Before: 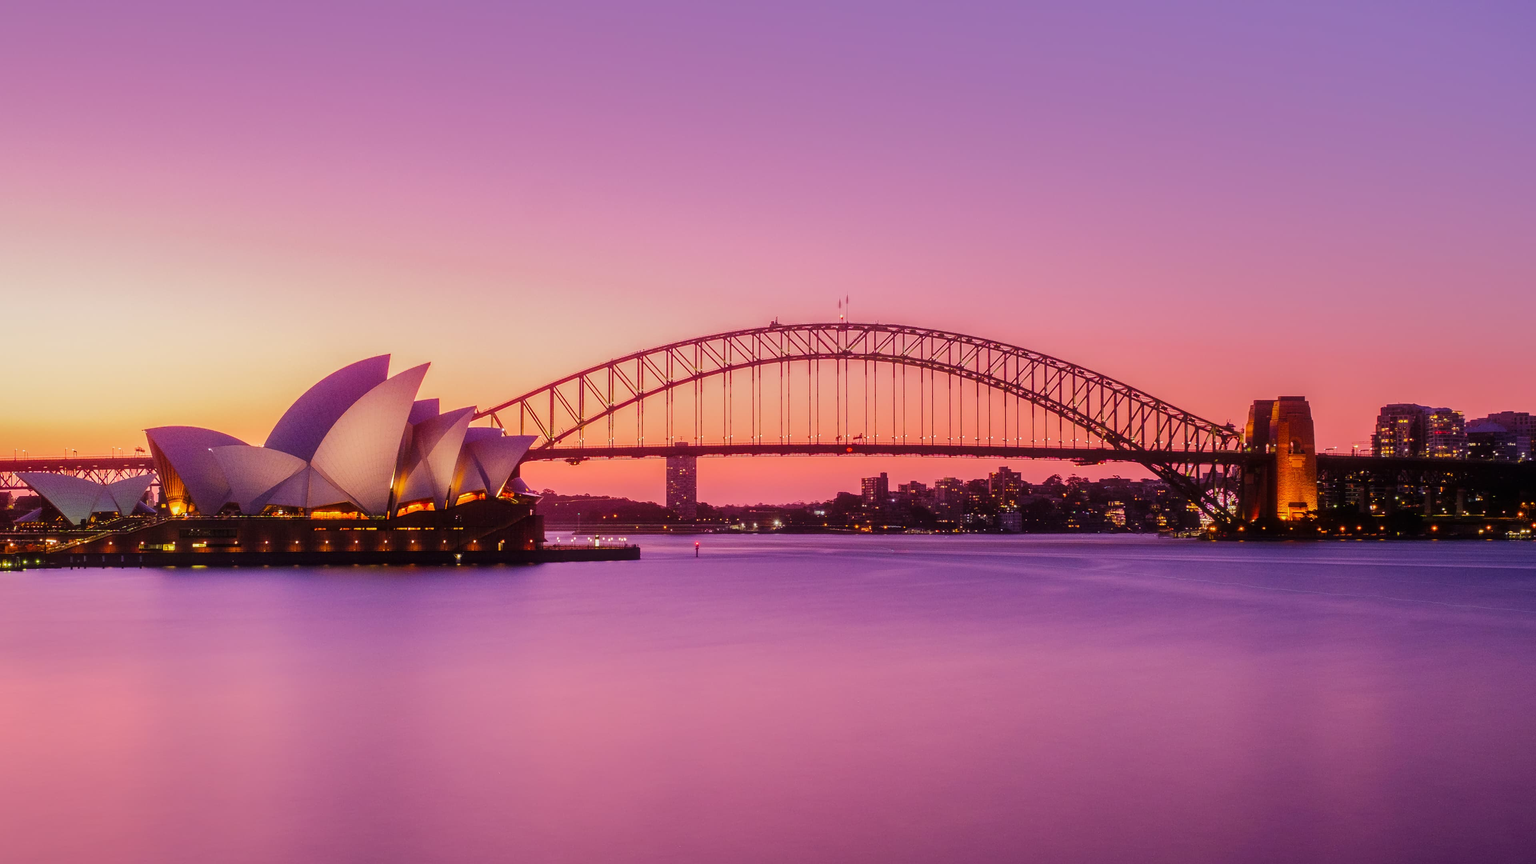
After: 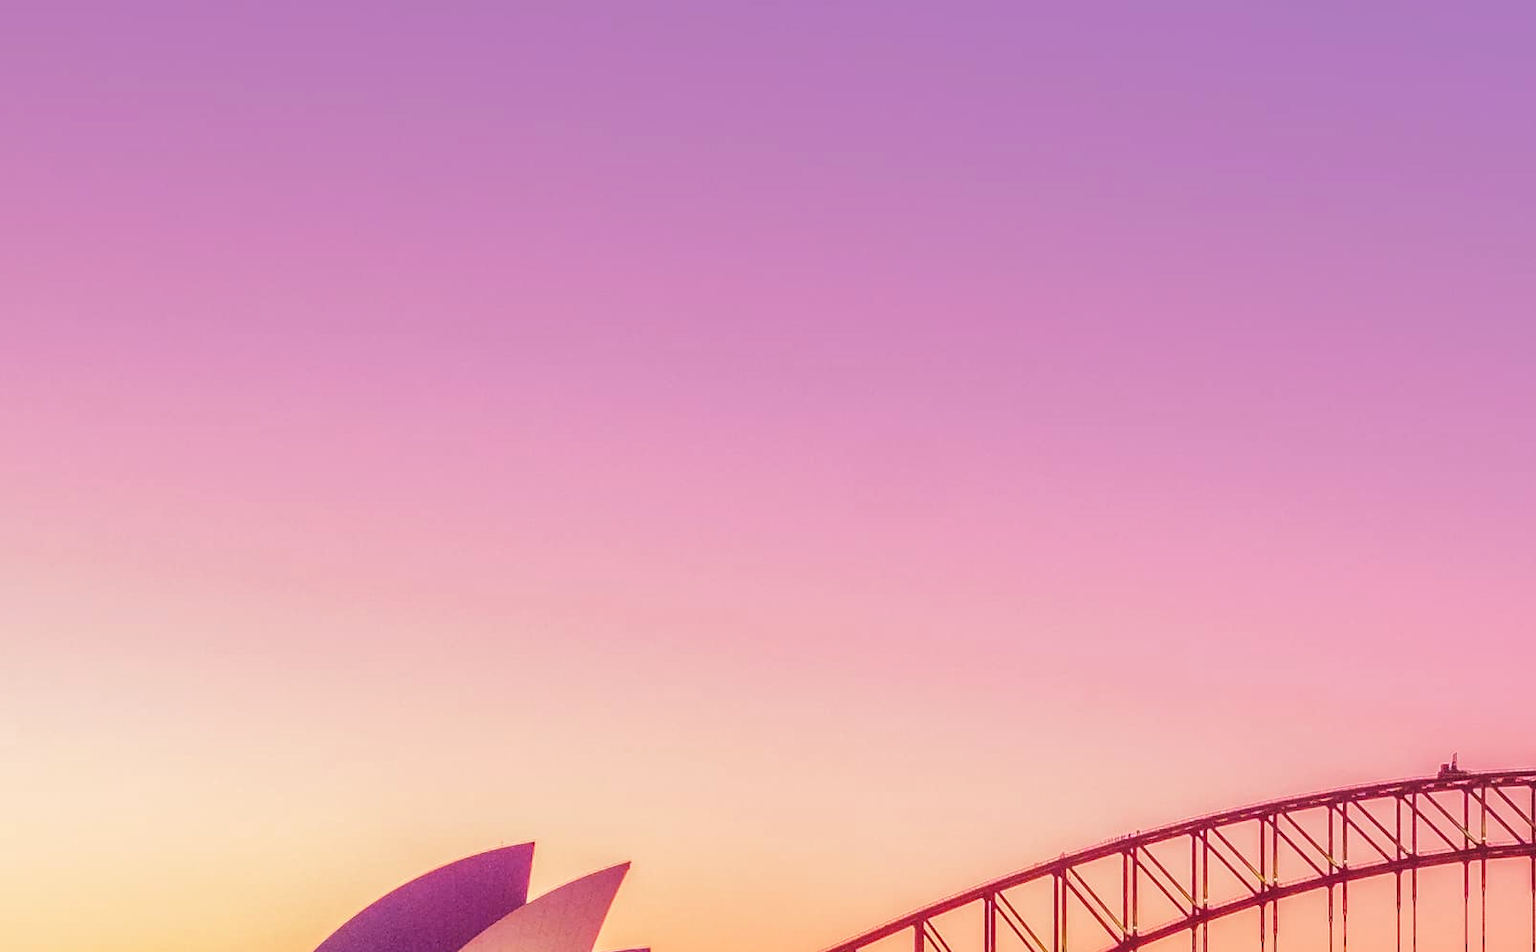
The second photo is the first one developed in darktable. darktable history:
rgb levels: levels [[0.01, 0.419, 0.839], [0, 0.5, 1], [0, 0.5, 1]]
crop and rotate: left 10.817%, top 0.062%, right 47.194%, bottom 53.626%
